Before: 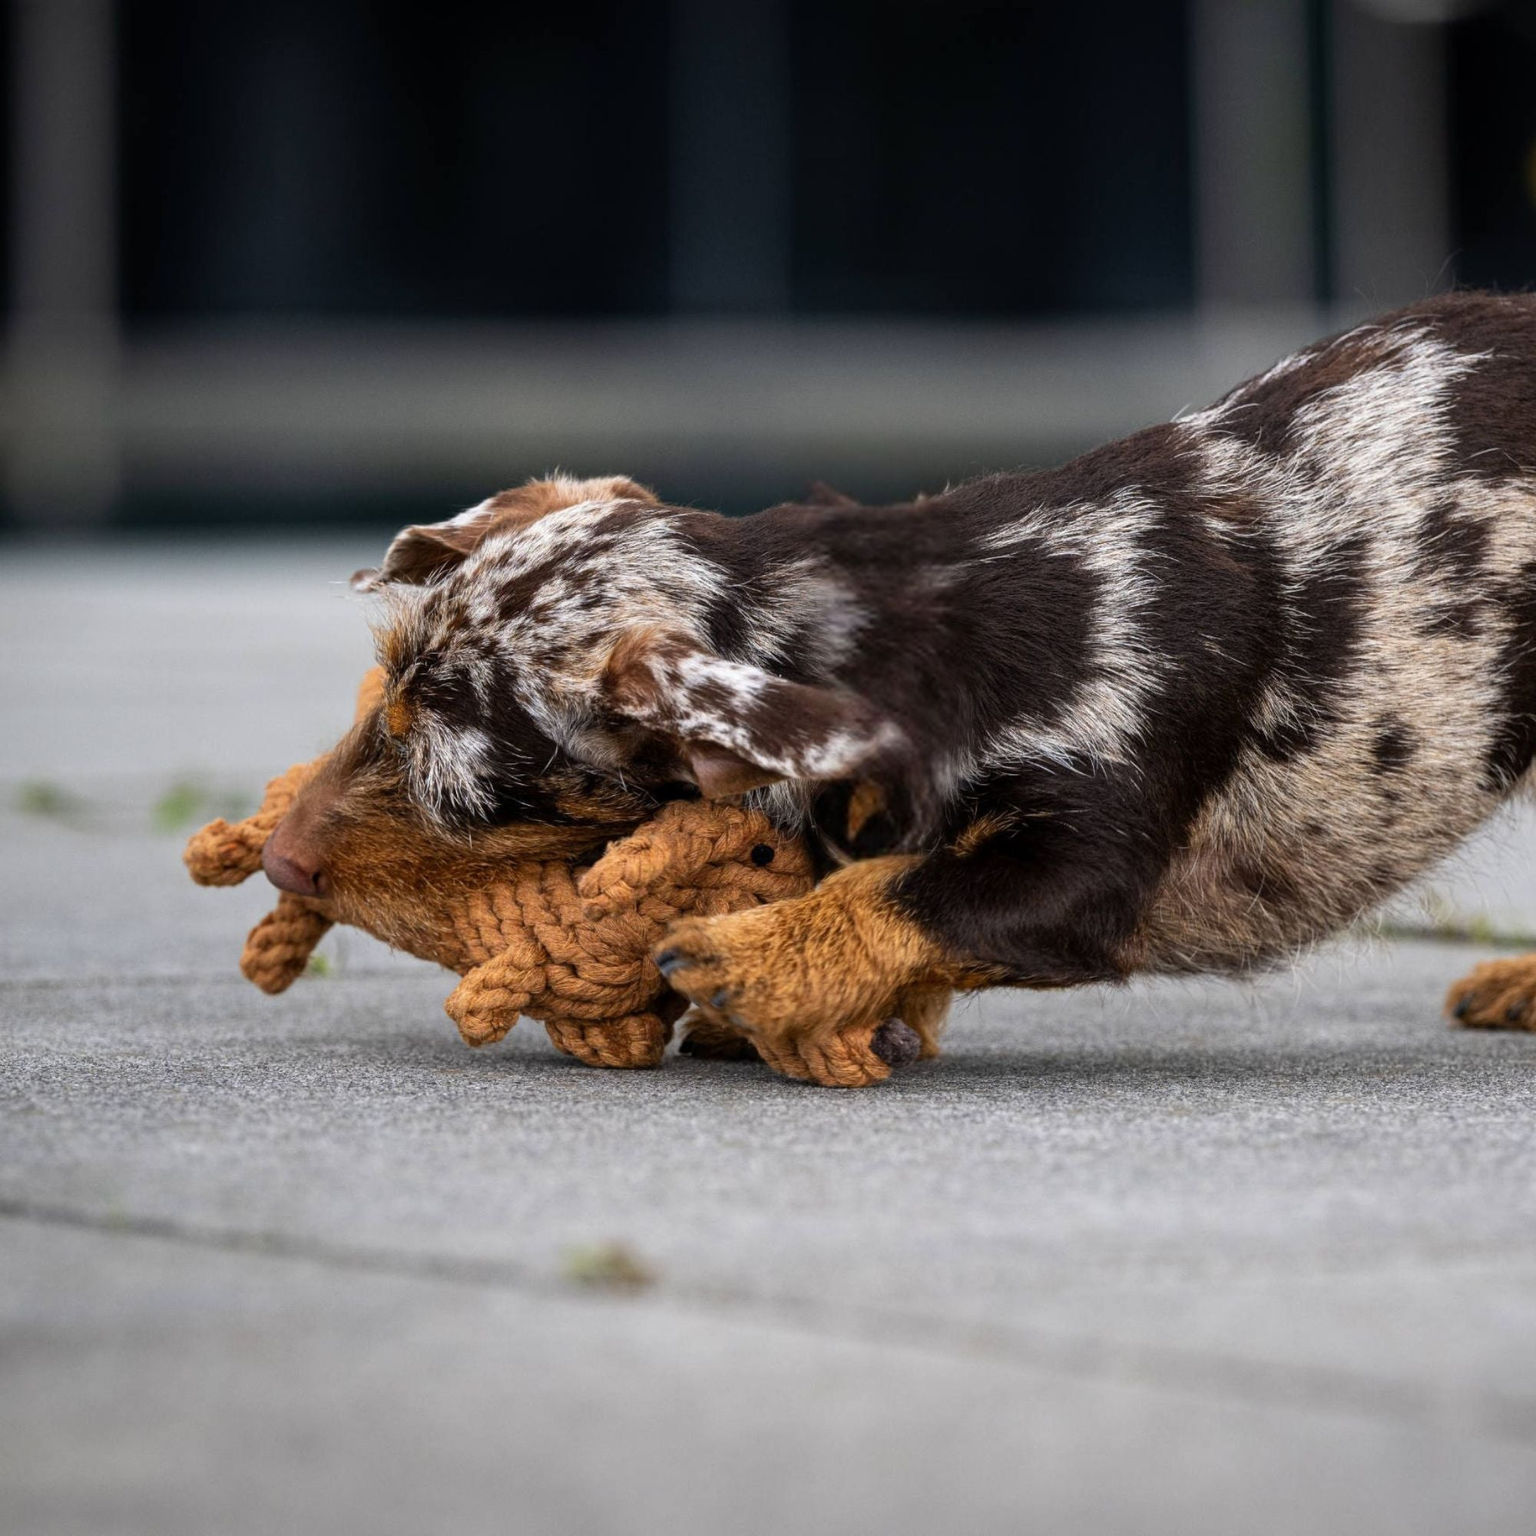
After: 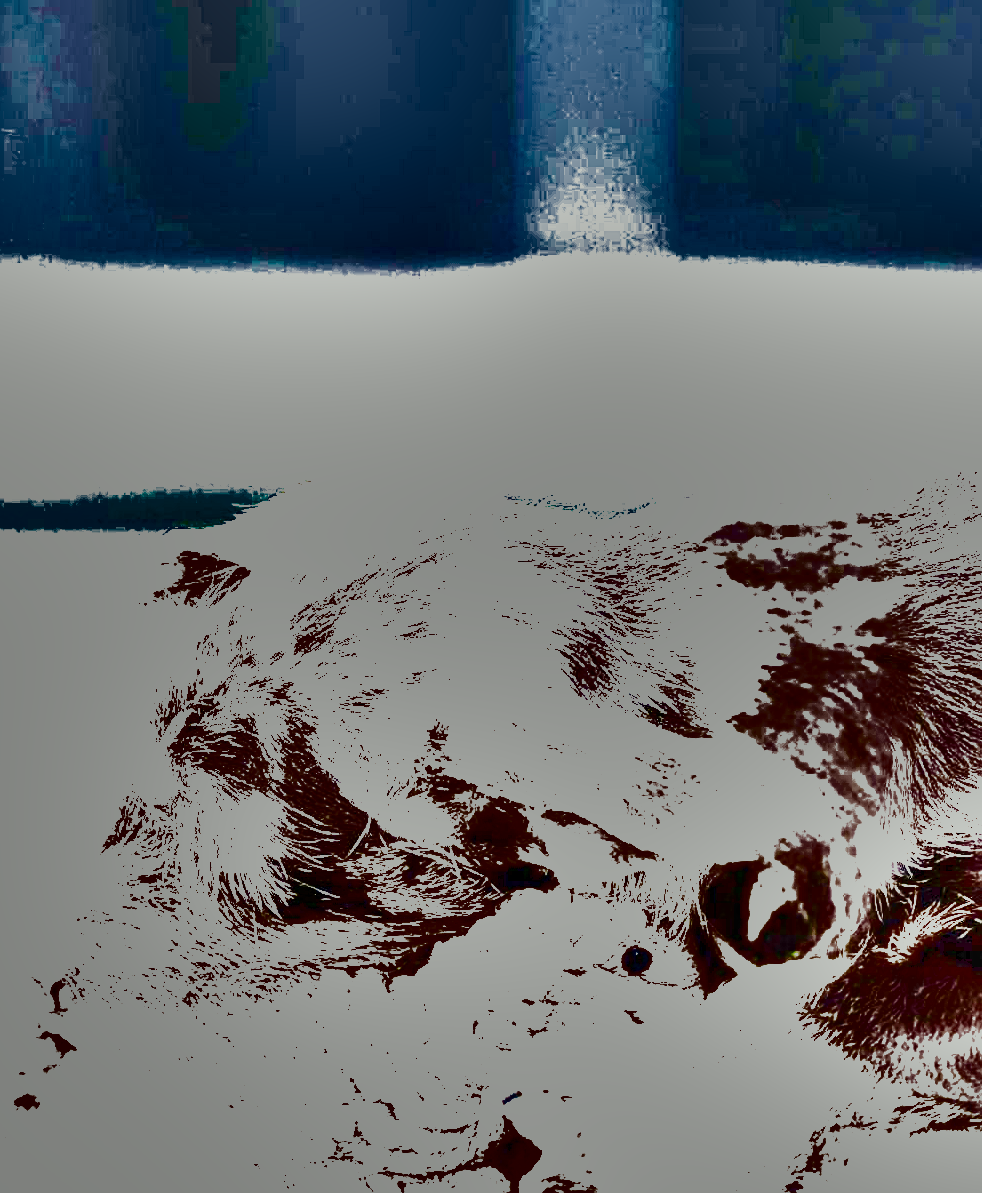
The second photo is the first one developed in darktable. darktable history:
sharpen: on, module defaults
contrast brightness saturation: saturation 0.178
crop: left 17.818%, top 7.681%, right 33.067%, bottom 32.652%
filmic rgb: black relative exposure -4.31 EV, white relative exposure 4.56 EV, hardness 2.38, contrast 1.055
shadows and highlights: radius 123.74, shadows 99.17, white point adjustment -3.11, highlights -99.61, soften with gaussian
color correction: highlights a* -2.58, highlights b* 2.62
exposure: exposure 7.932 EV, compensate highlight preservation false
